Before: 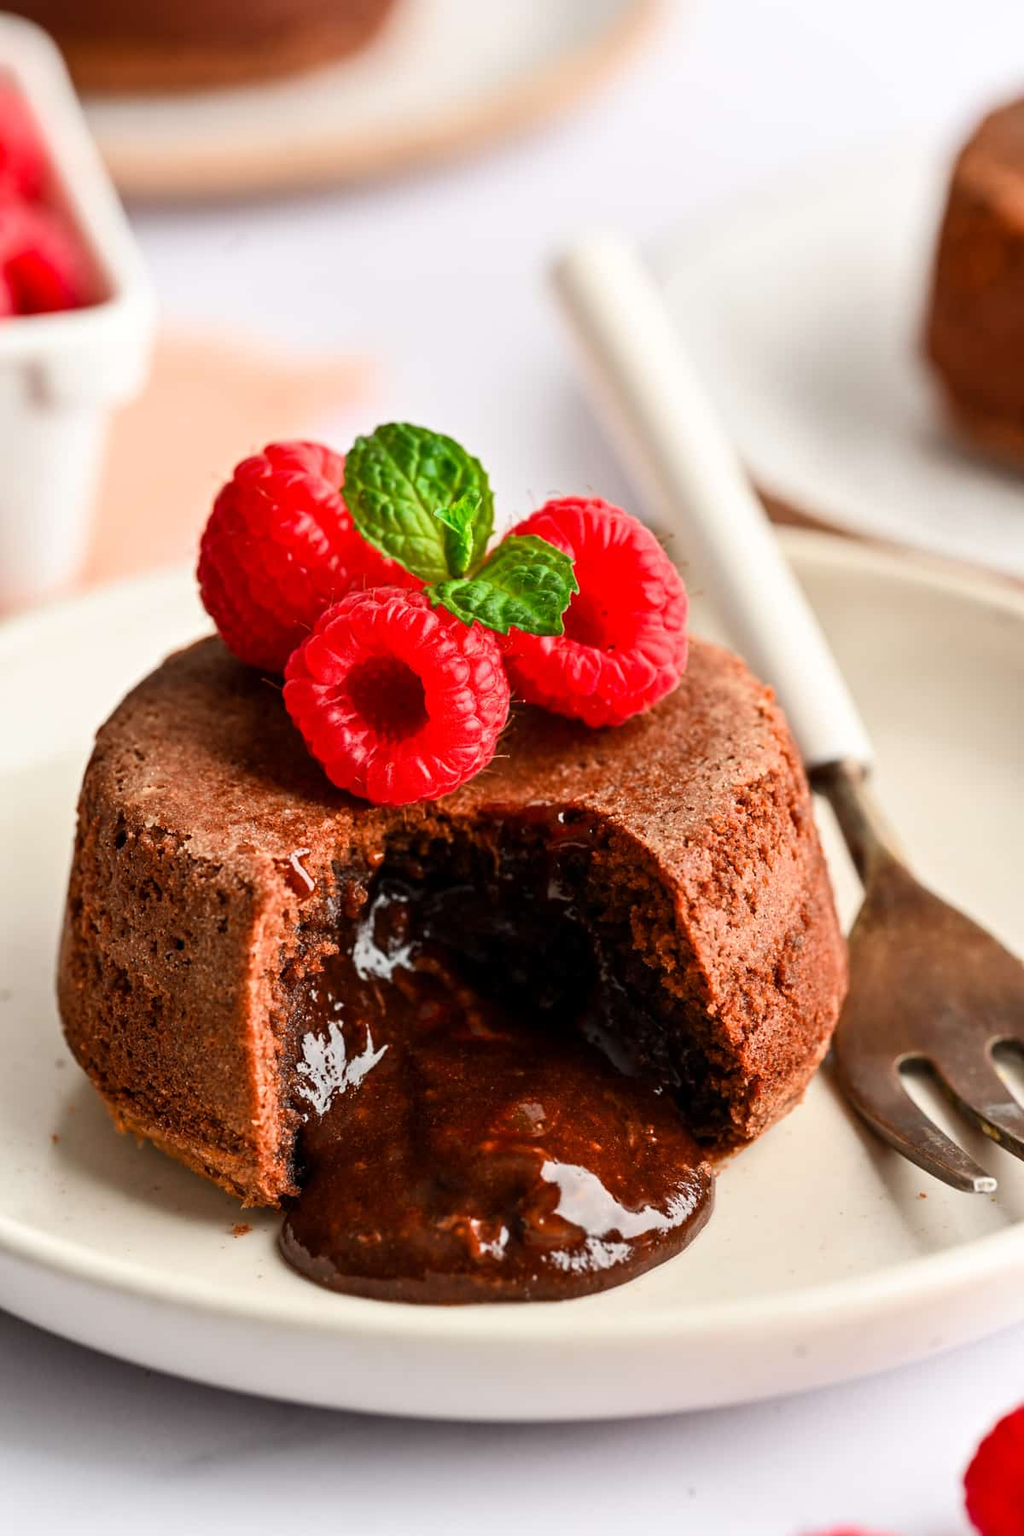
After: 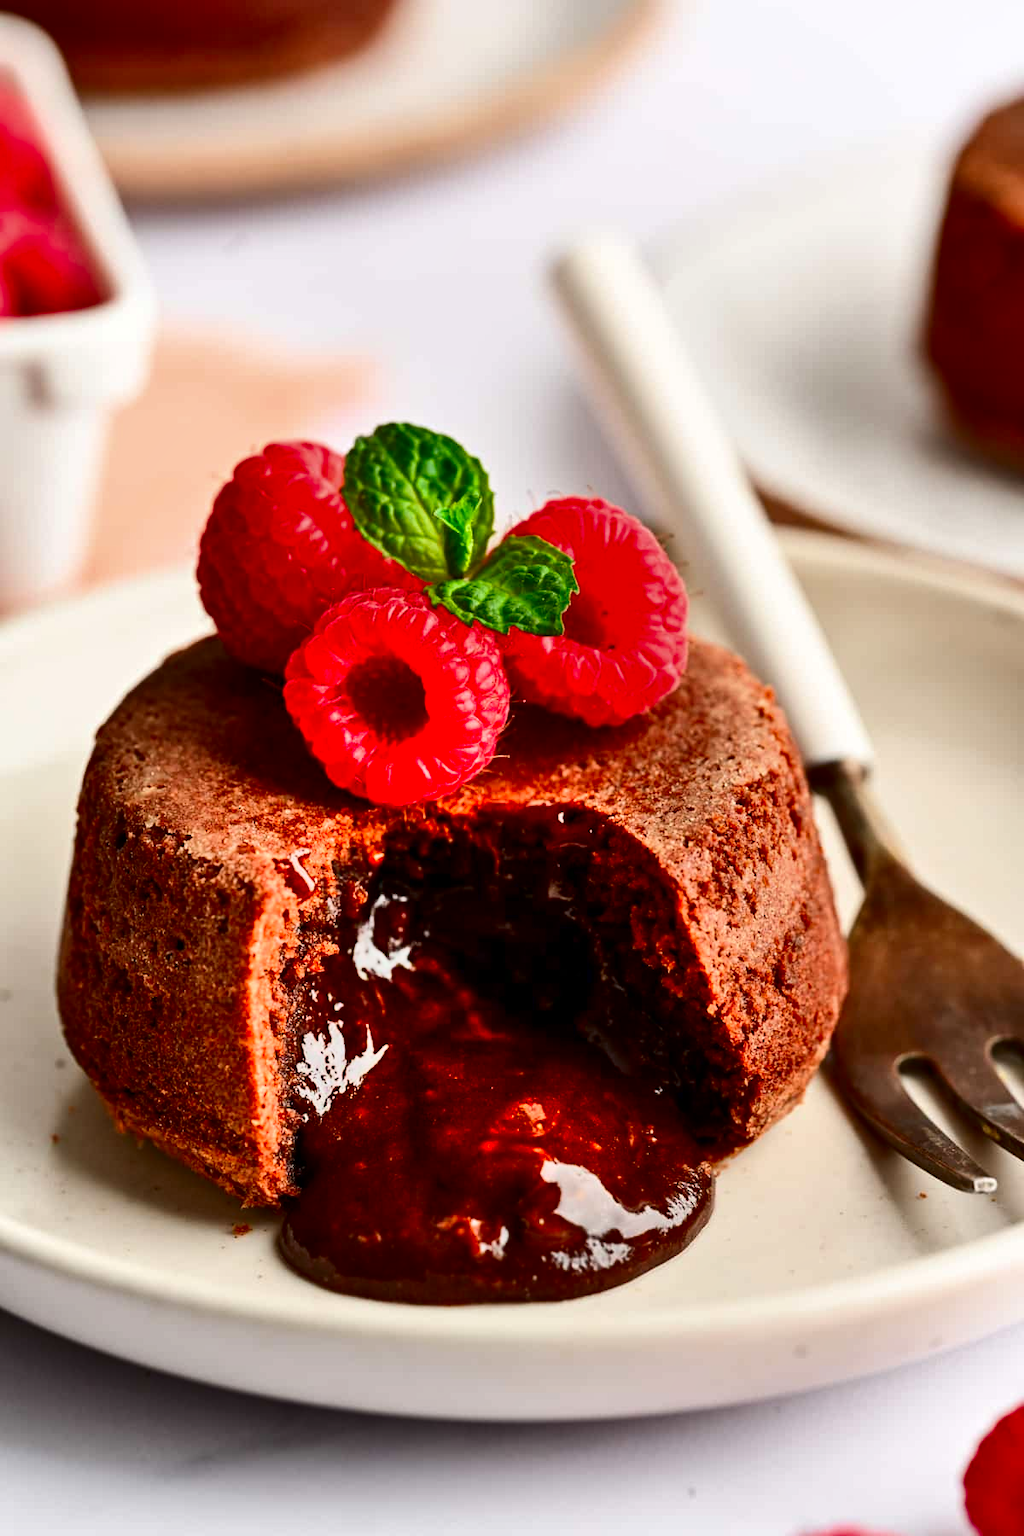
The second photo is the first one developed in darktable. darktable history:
contrast brightness saturation: contrast 0.128, brightness -0.231, saturation 0.15
shadows and highlights: shadows 74.39, highlights -24.17, soften with gaussian
